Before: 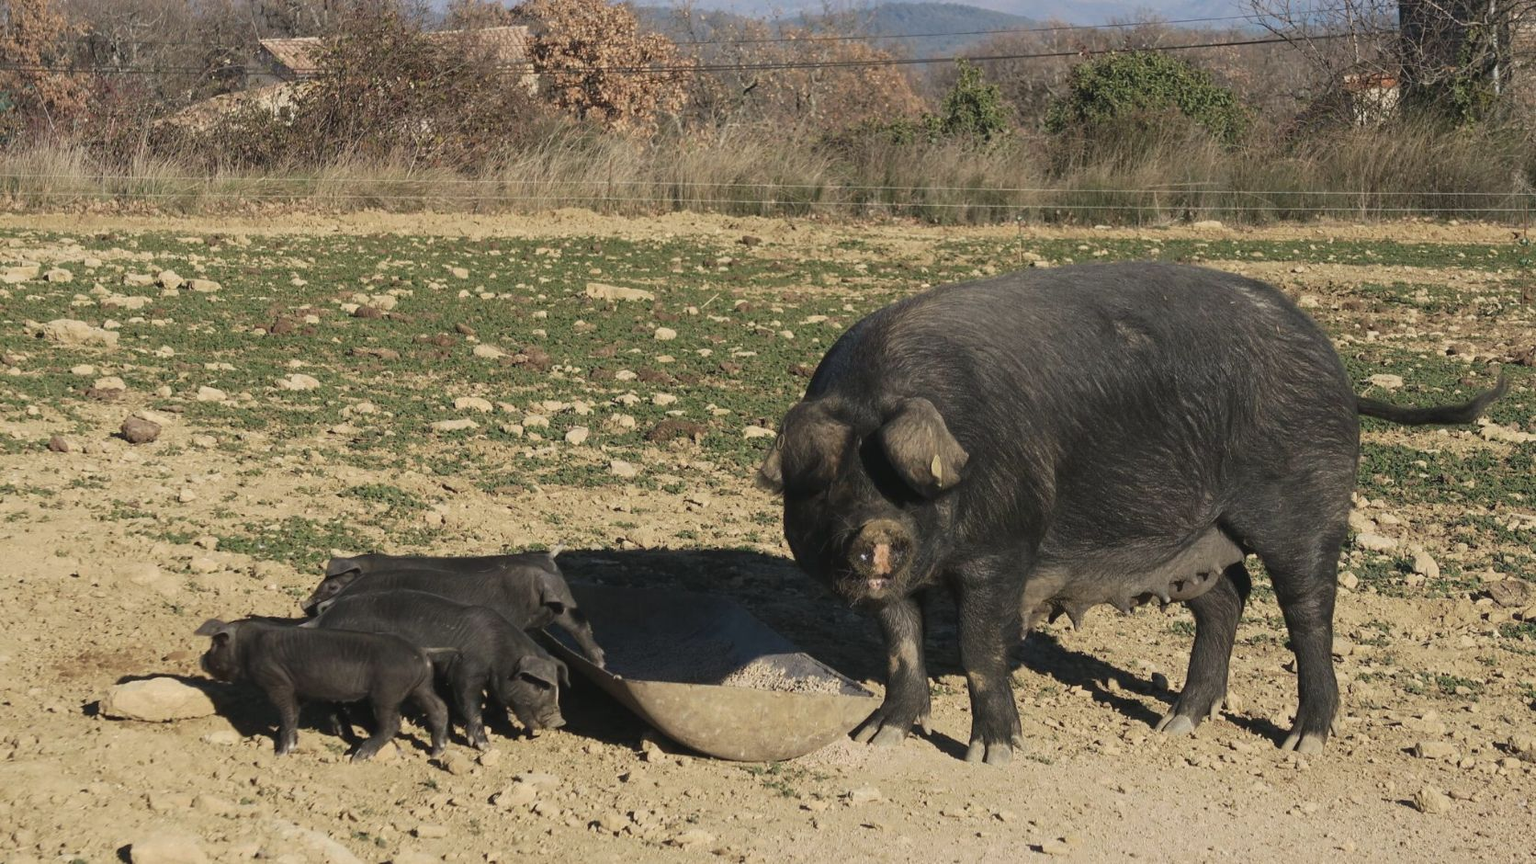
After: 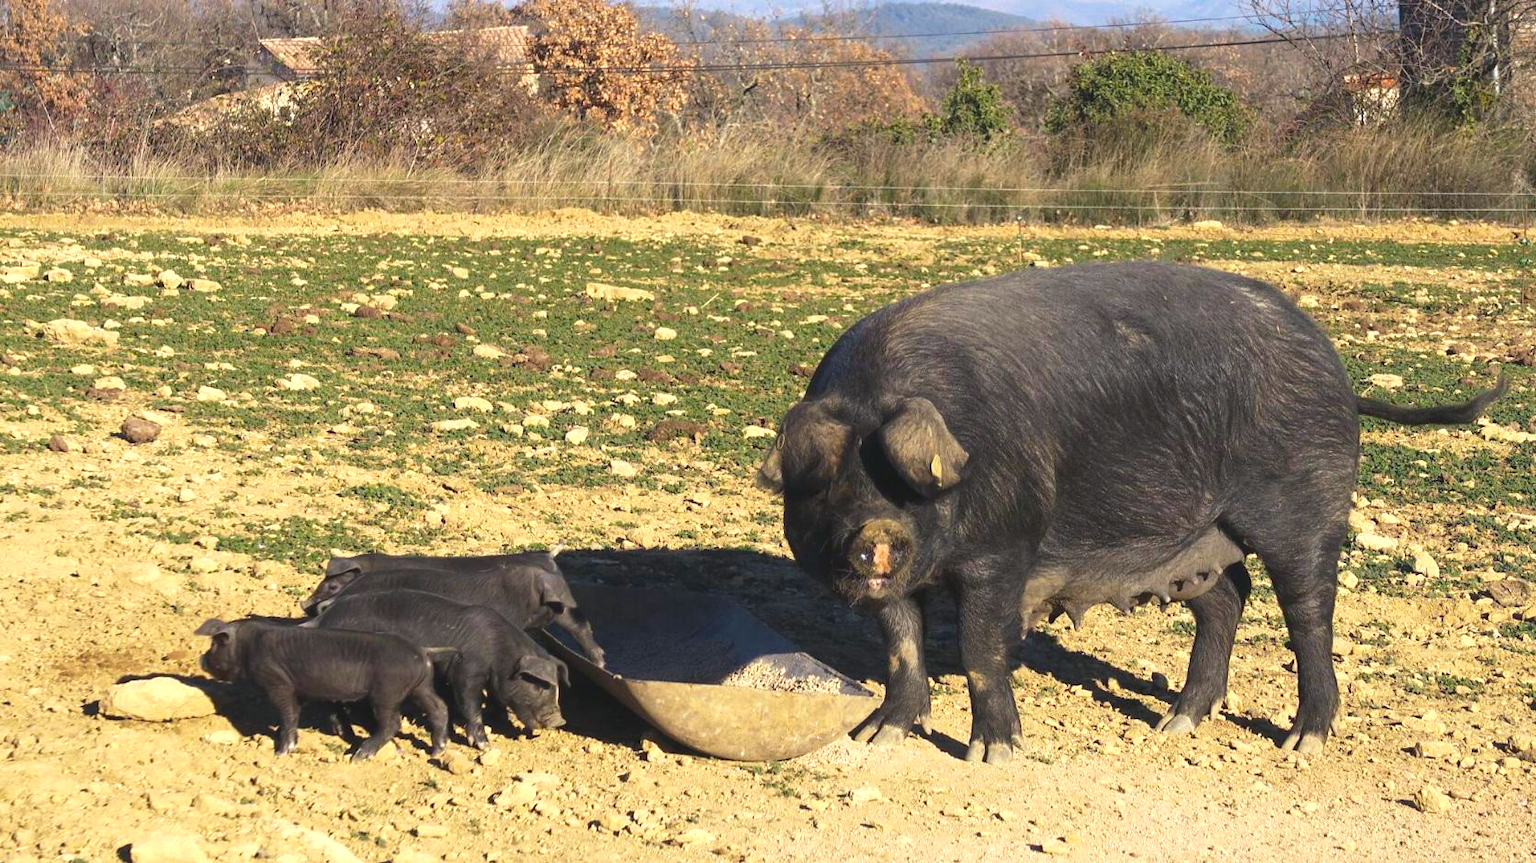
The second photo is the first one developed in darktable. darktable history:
color balance rgb: shadows lift › chroma 3.228%, shadows lift › hue 280.29°, shadows fall-off 102.63%, perceptual saturation grading › global saturation 30.759%, perceptual brilliance grading › global brilliance 25.441%, mask middle-gray fulcrum 23.201%, global vibrance 20%
